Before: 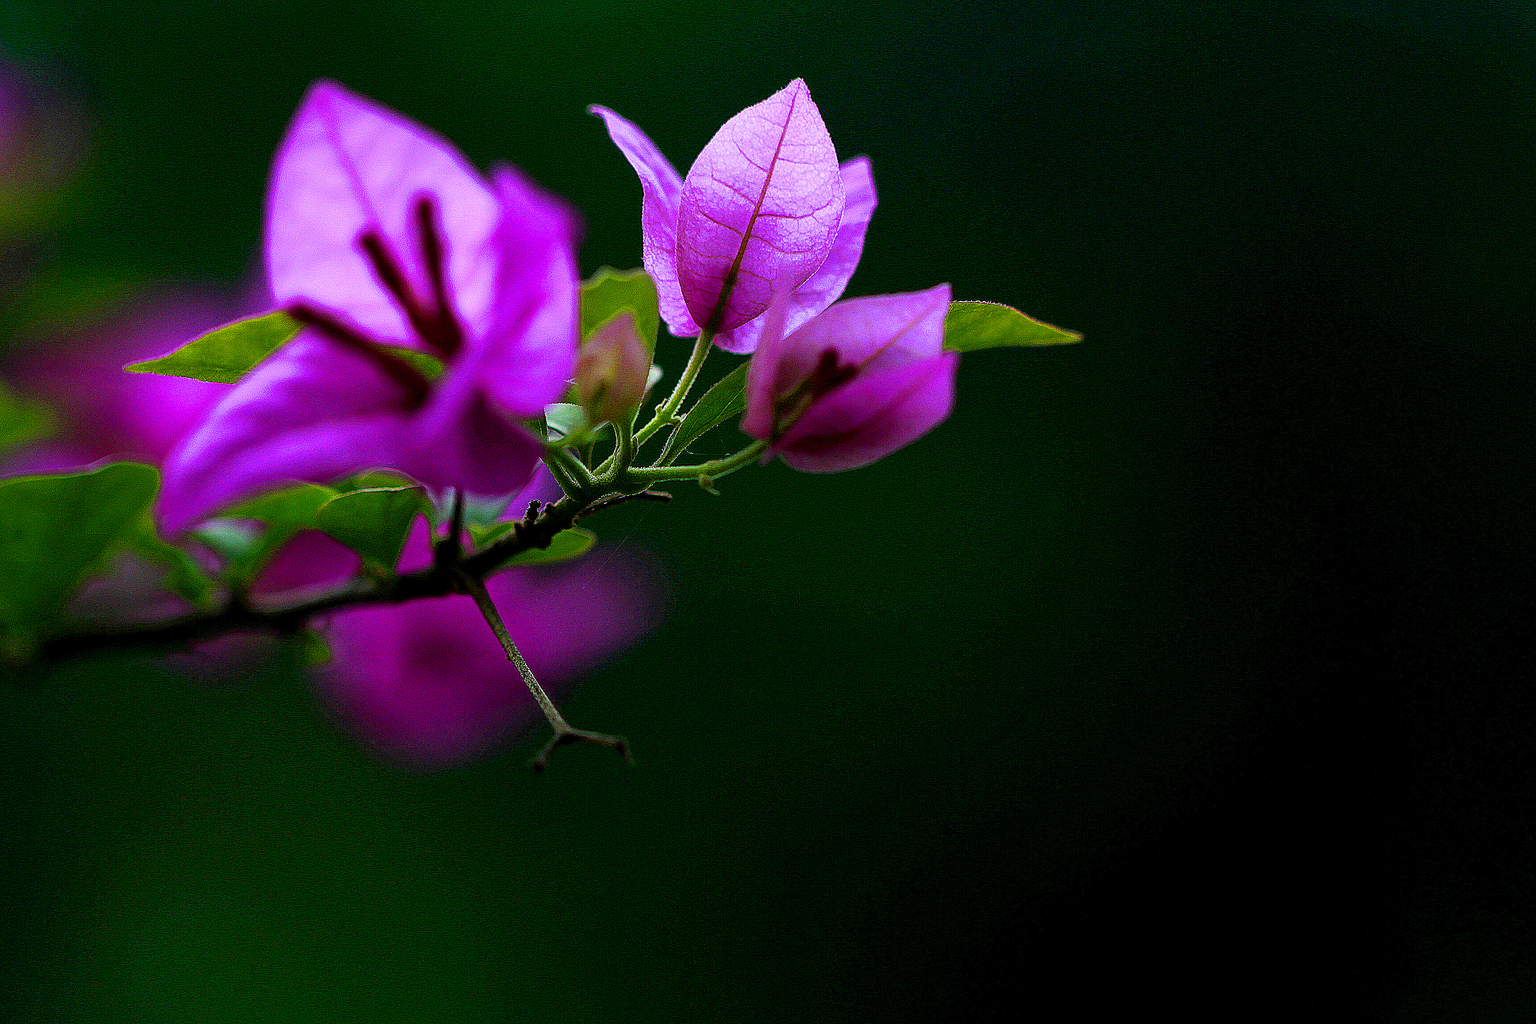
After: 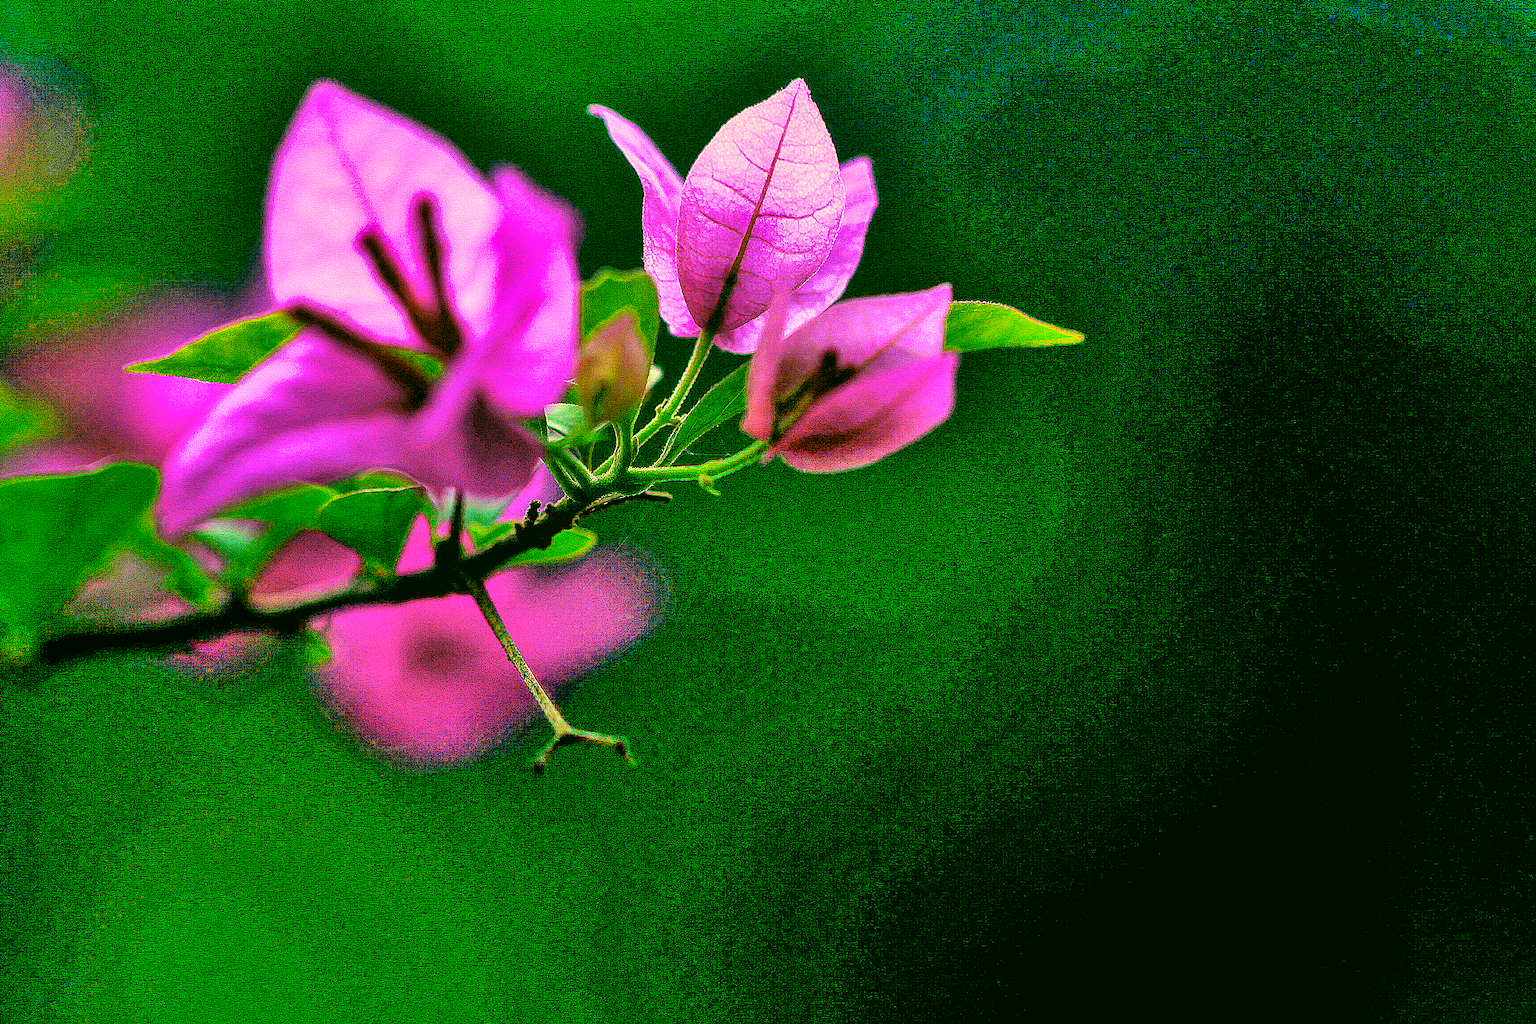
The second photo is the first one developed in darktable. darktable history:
exposure: exposure 0.493 EV, compensate highlight preservation false
local contrast: on, module defaults
shadows and highlights: shadows 75, highlights -60.85, soften with gaussian
color correction: highlights a* 5.62, highlights b* 33.57, shadows a* -25.86, shadows b* 4.02
